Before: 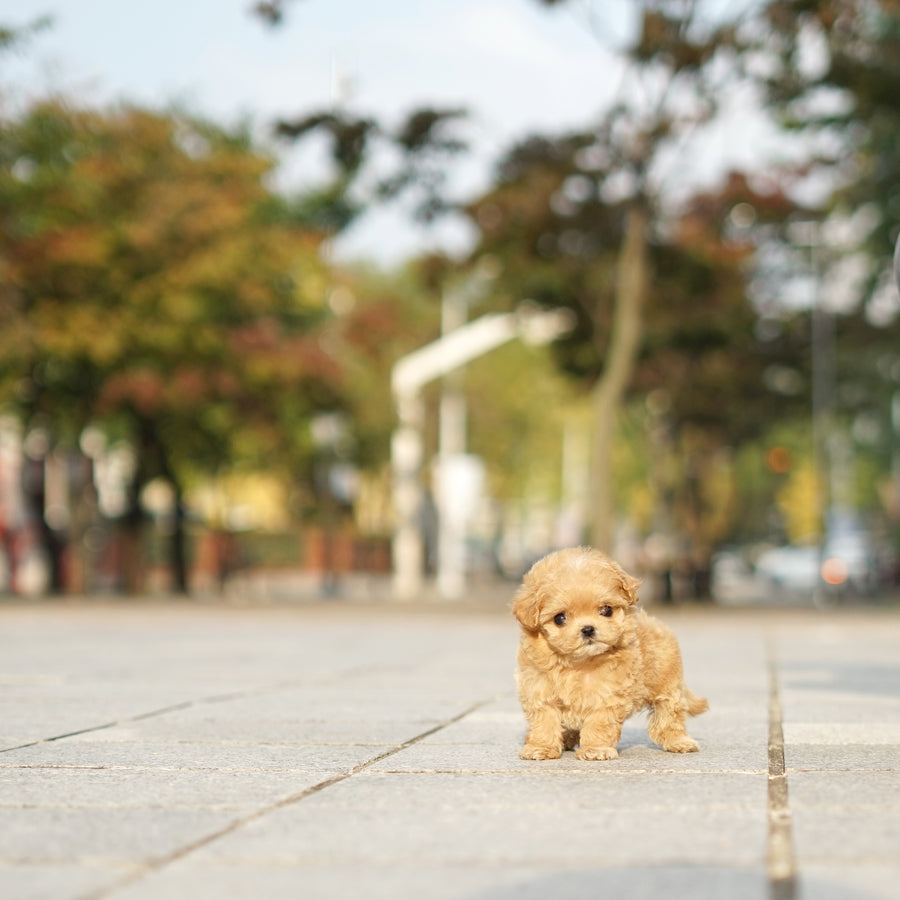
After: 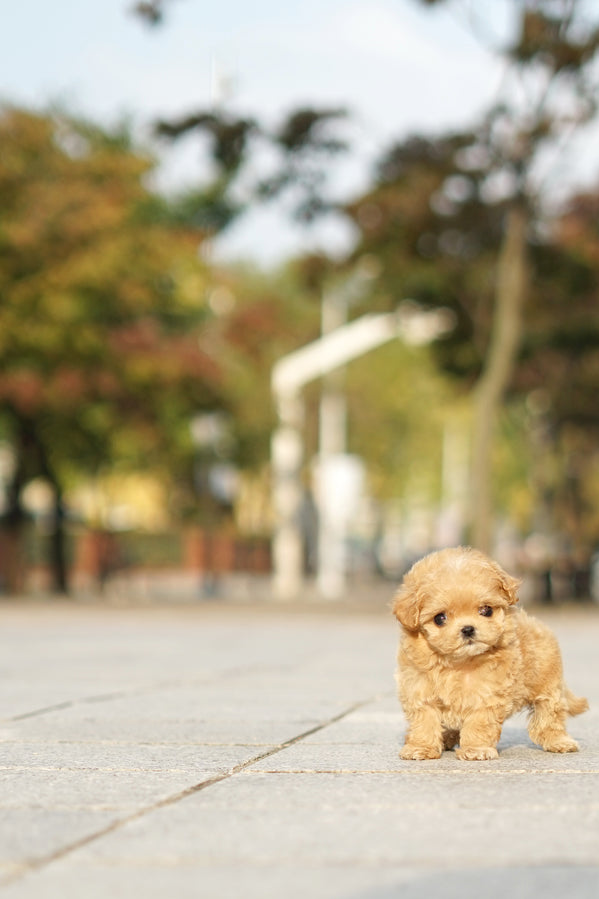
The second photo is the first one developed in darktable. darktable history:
crop and rotate: left 13.37%, right 19.964%
